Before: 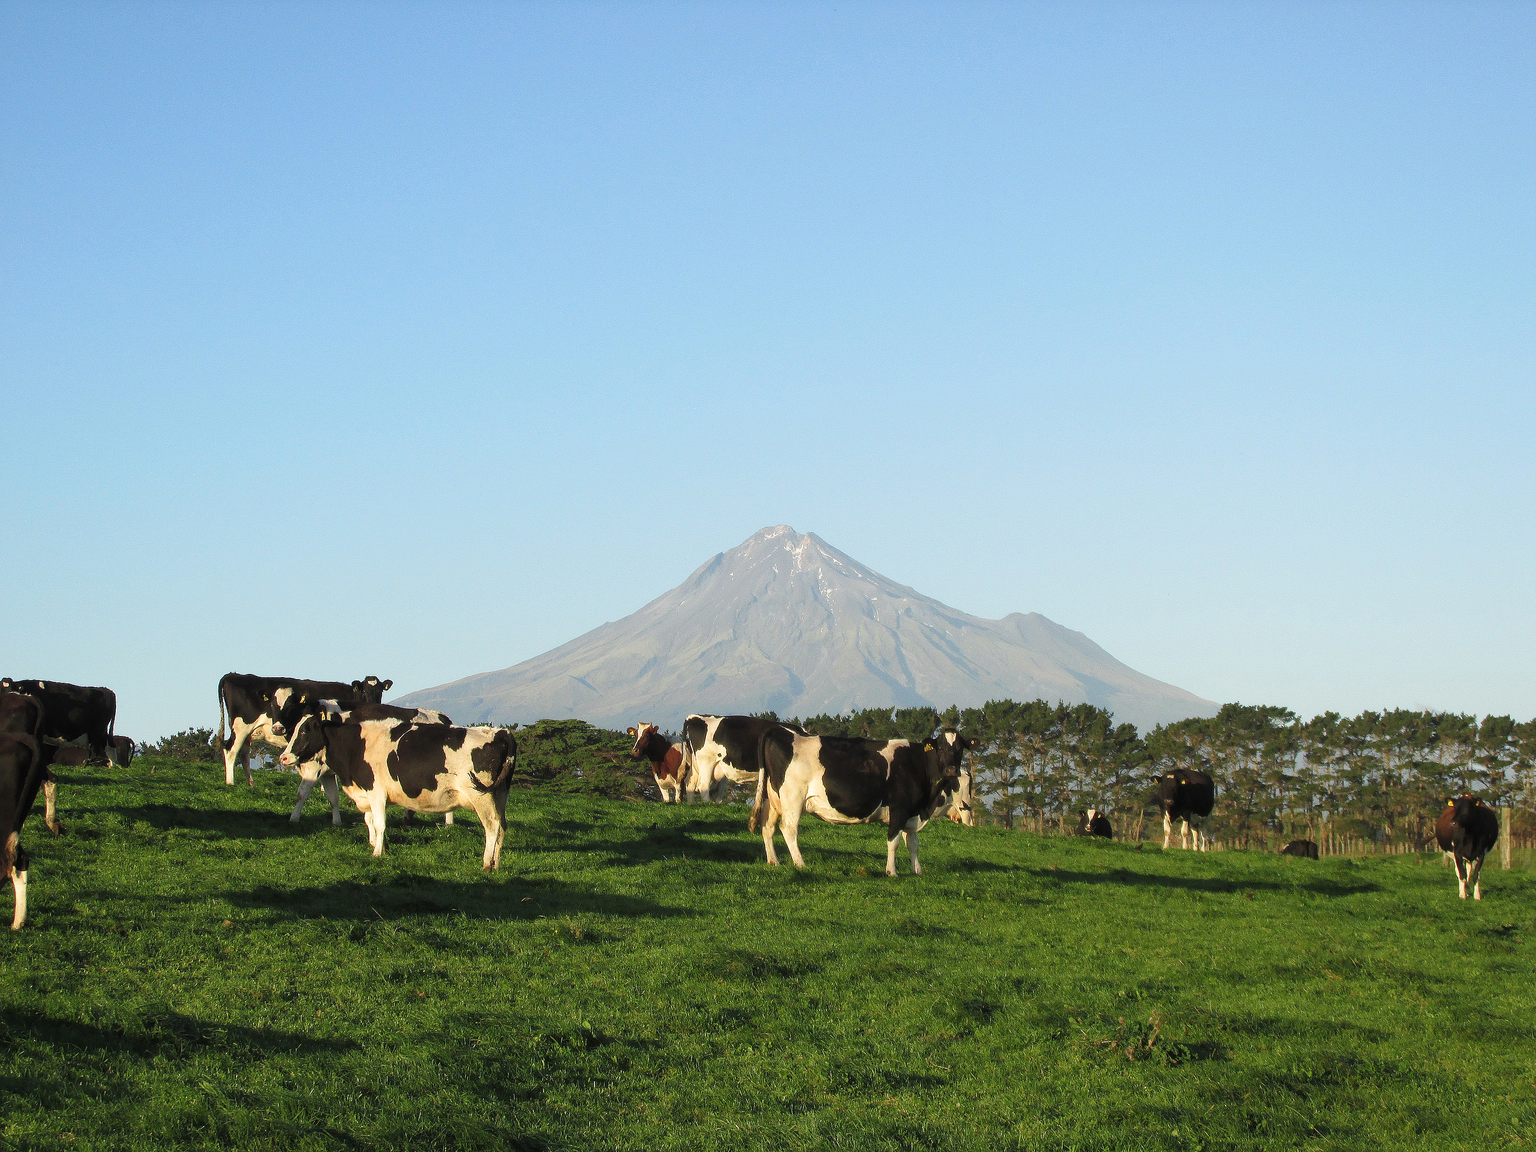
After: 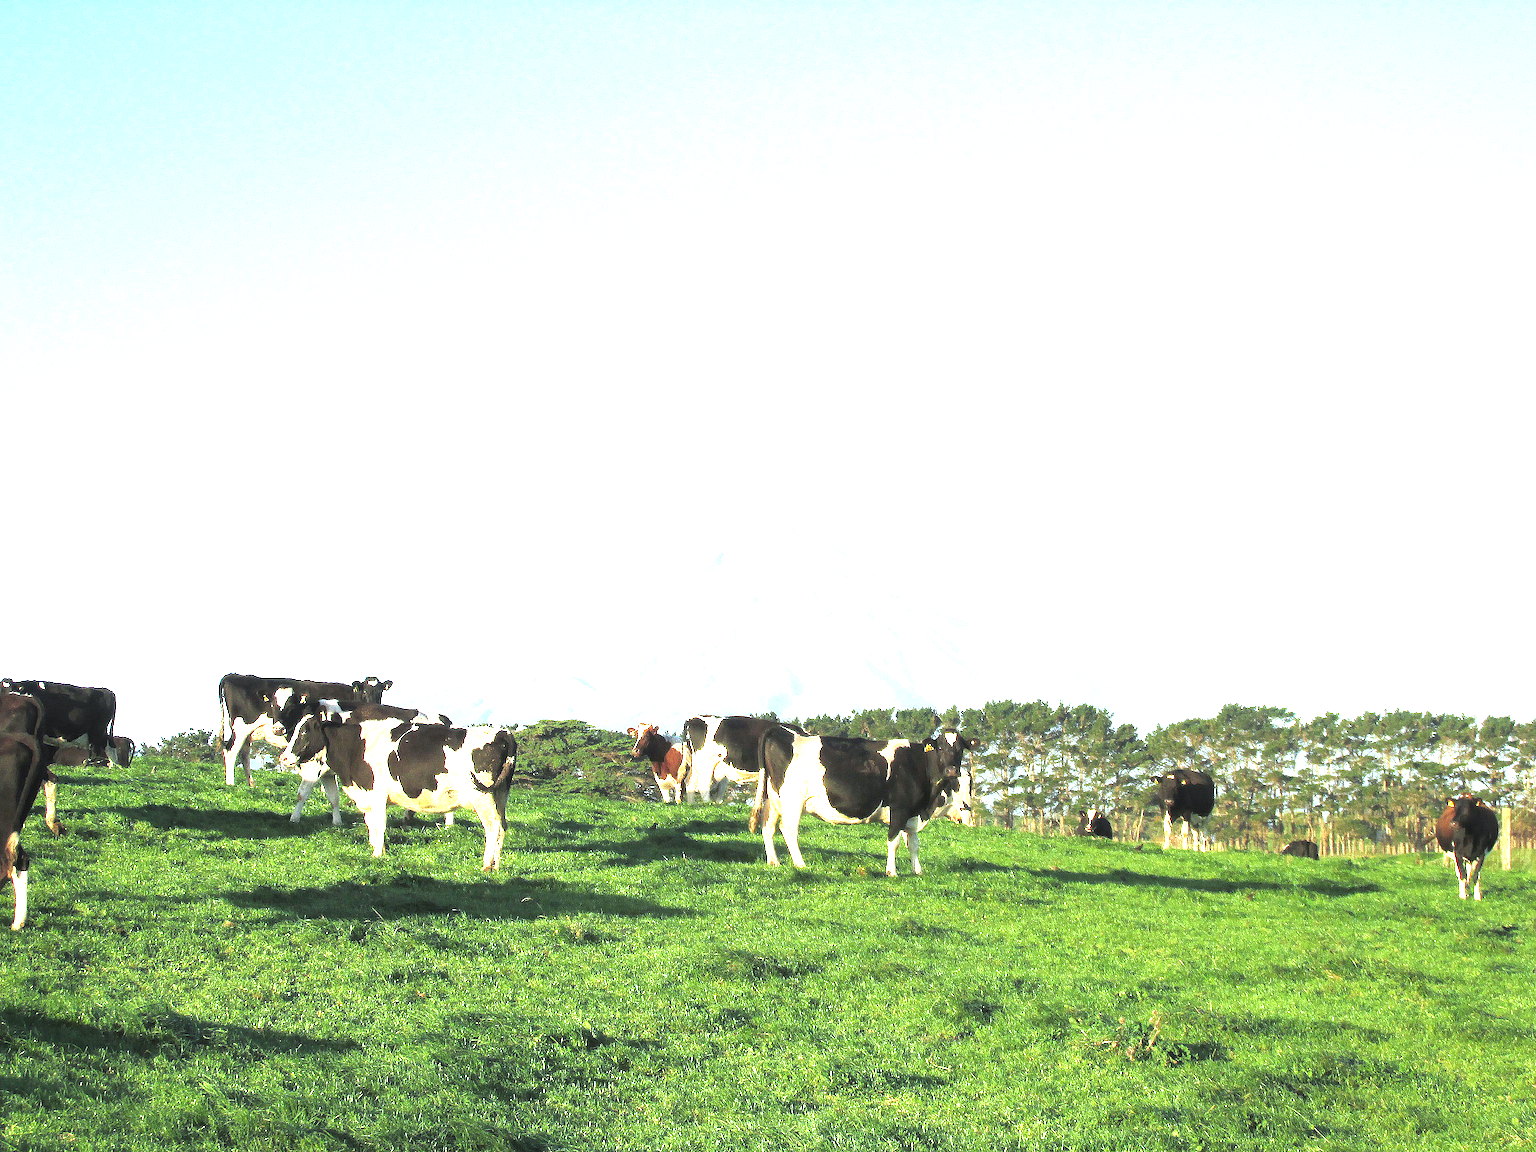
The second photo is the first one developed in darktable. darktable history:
color correction: highlights a* -6.69, highlights b* 0.49
exposure: exposure 2.003 EV, compensate highlight preservation false
white balance: red 0.984, blue 1.059
